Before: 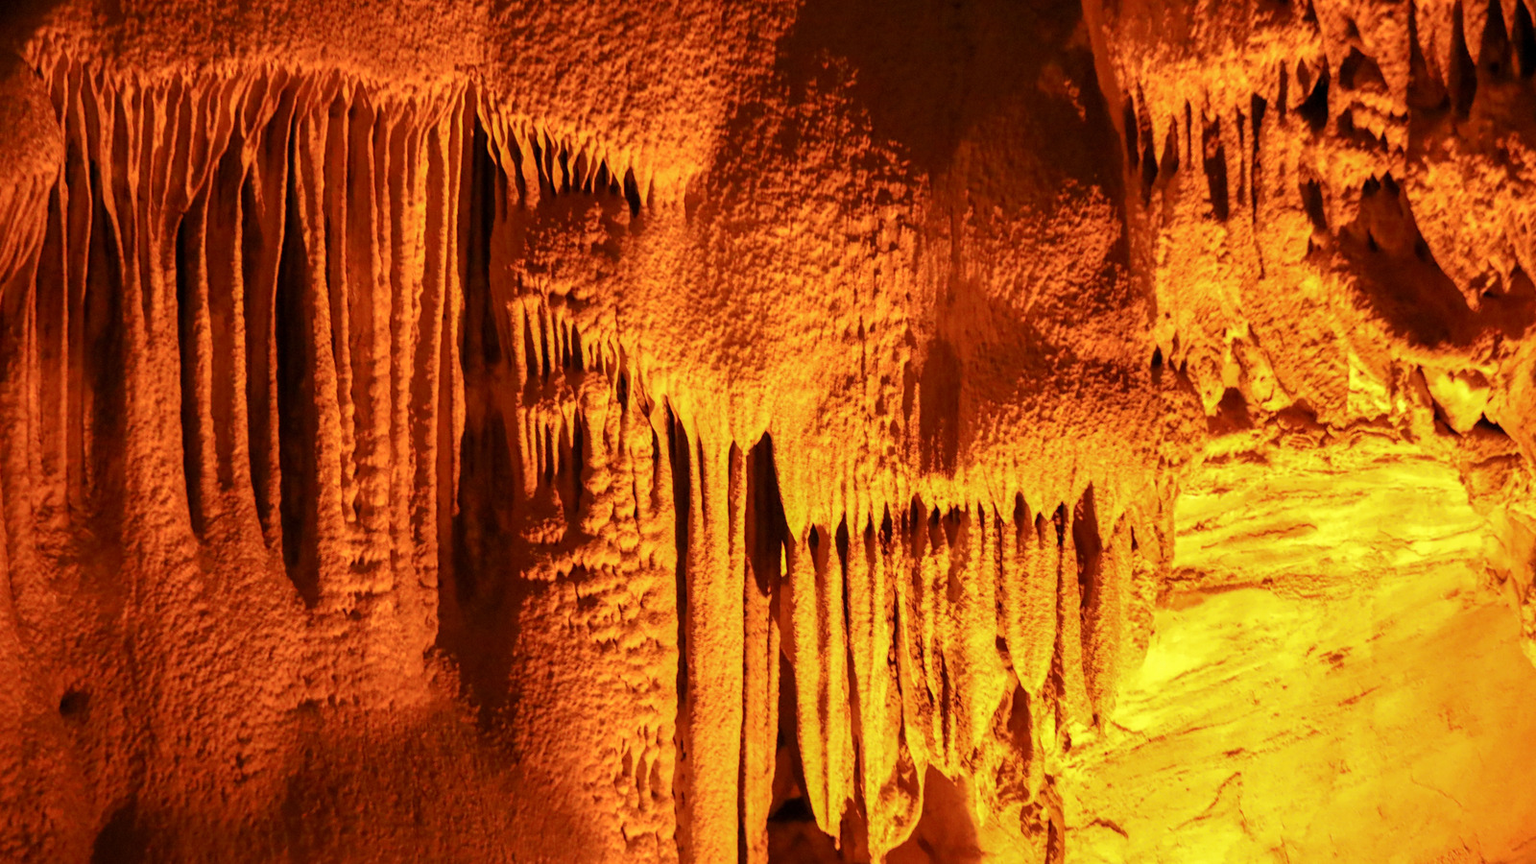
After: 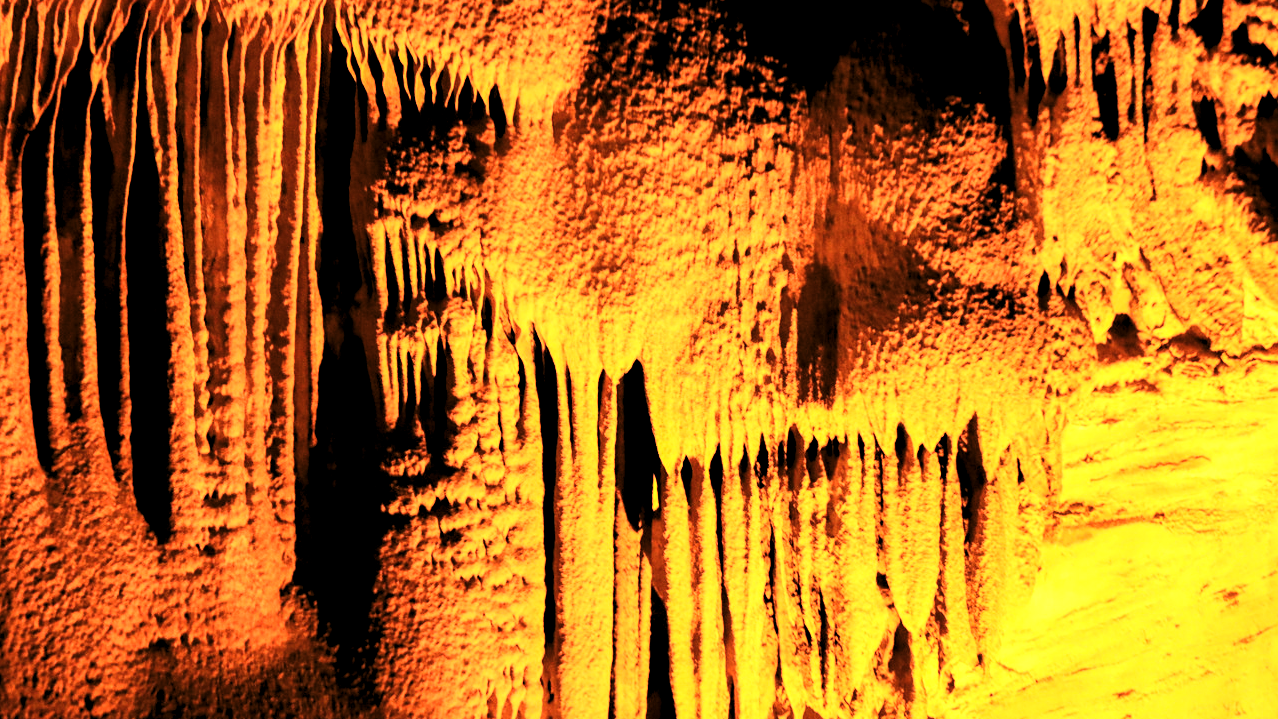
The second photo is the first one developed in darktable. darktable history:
crop and rotate: left 10.071%, top 10.071%, right 10.02%, bottom 10.02%
levels: levels [0.116, 0.574, 1]
rgb curve: curves: ch0 [(0, 0) (0.21, 0.15) (0.24, 0.21) (0.5, 0.75) (0.75, 0.96) (0.89, 0.99) (1, 1)]; ch1 [(0, 0.02) (0.21, 0.13) (0.25, 0.2) (0.5, 0.67) (0.75, 0.9) (0.89, 0.97) (1, 1)]; ch2 [(0, 0.02) (0.21, 0.13) (0.25, 0.2) (0.5, 0.67) (0.75, 0.9) (0.89, 0.97) (1, 1)], compensate middle gray true
